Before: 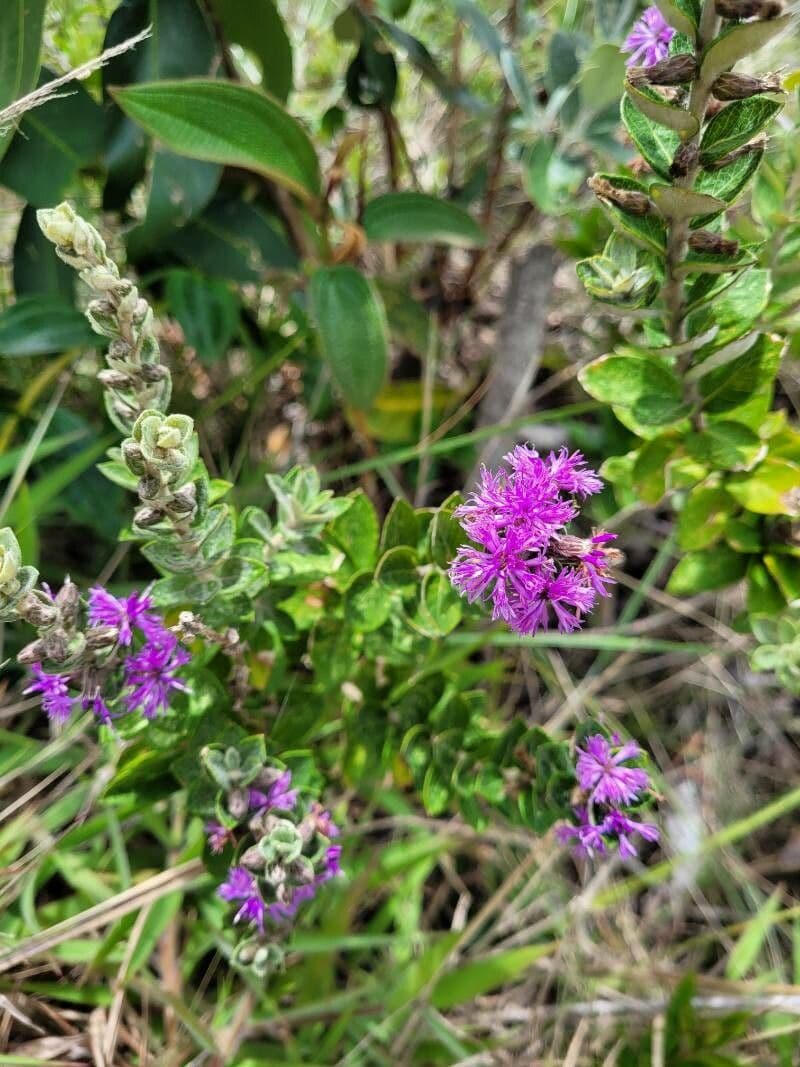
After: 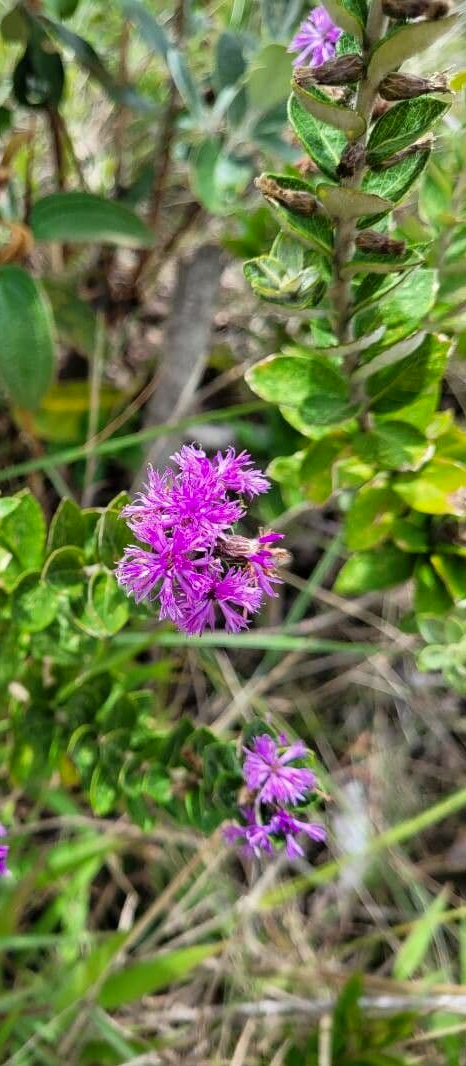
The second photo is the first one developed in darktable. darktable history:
crop: left 41.723%
contrast brightness saturation: contrast 0.038, saturation 0.066
